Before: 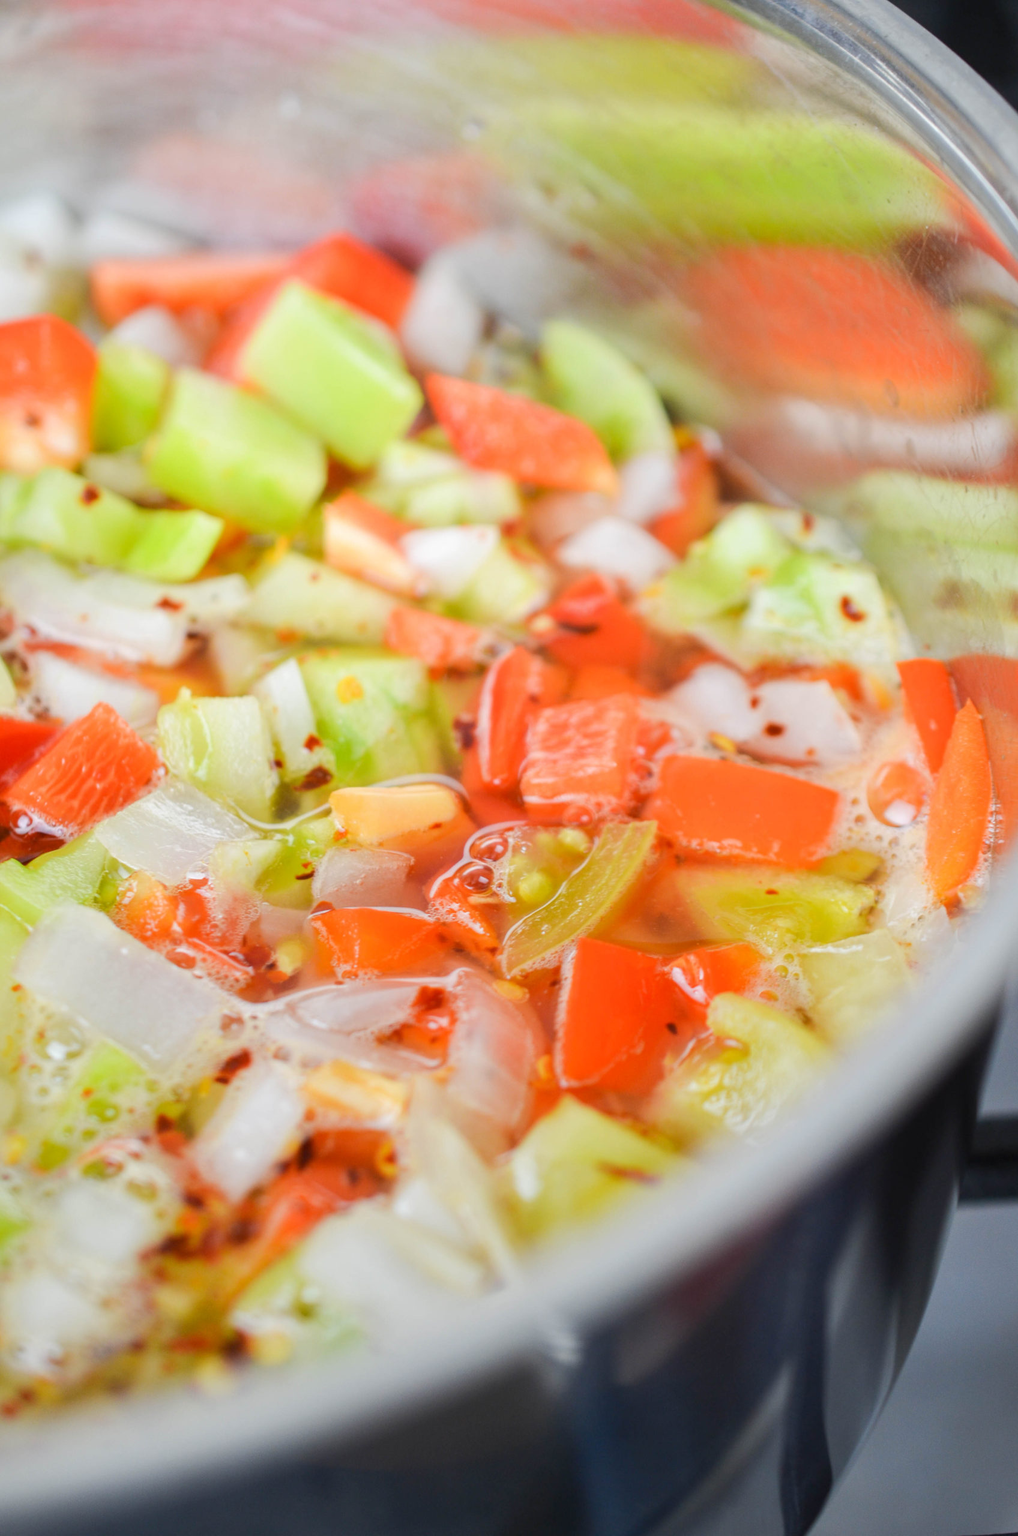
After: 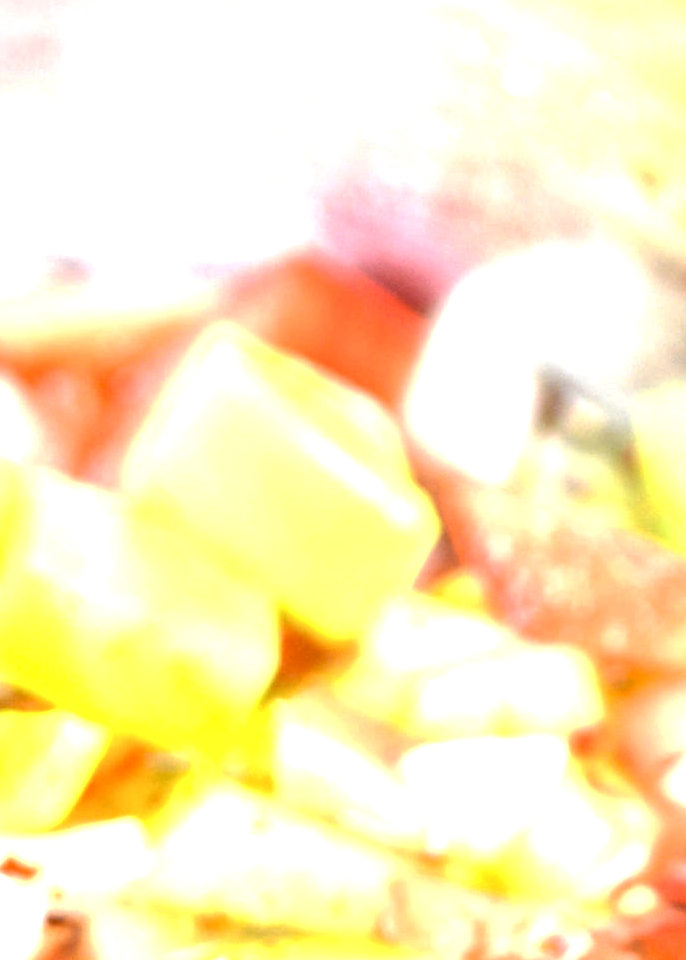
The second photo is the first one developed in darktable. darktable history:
tone curve: curves: ch0 [(0, 0) (0.003, 0.013) (0.011, 0.018) (0.025, 0.027) (0.044, 0.045) (0.069, 0.068) (0.1, 0.096) (0.136, 0.13) (0.177, 0.168) (0.224, 0.217) (0.277, 0.277) (0.335, 0.338) (0.399, 0.401) (0.468, 0.473) (0.543, 0.544) (0.623, 0.621) (0.709, 0.7) (0.801, 0.781) (0.898, 0.869) (1, 1)], preserve colors none
exposure: black level correction 0, exposure 1.349 EV, compensate highlight preservation false
local contrast: highlights 61%, detail 143%, midtone range 0.422
crop: left 15.68%, top 5.444%, right 43.828%, bottom 57.039%
